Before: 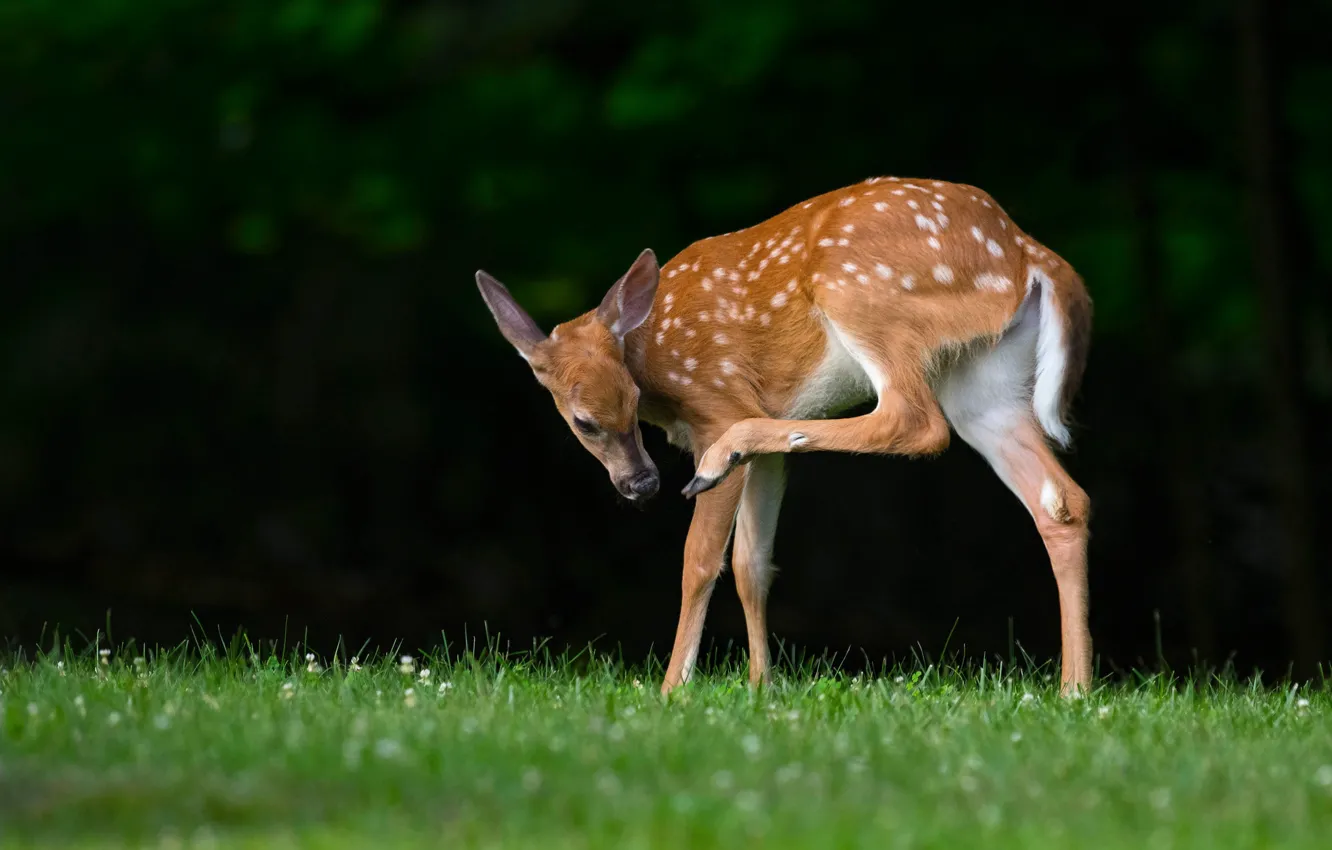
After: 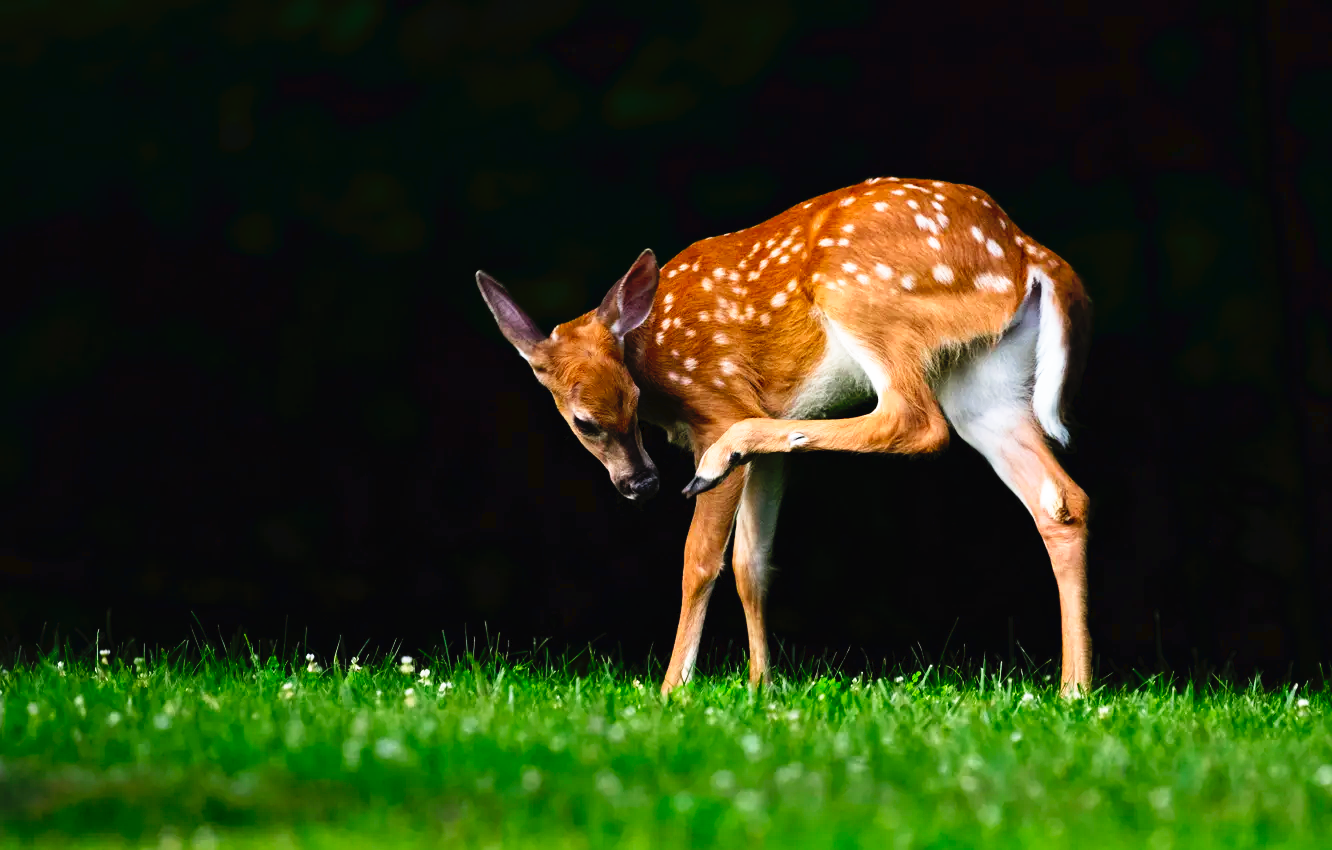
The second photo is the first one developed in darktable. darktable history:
tone curve: curves: ch0 [(0, 0) (0.003, 0.03) (0.011, 0.022) (0.025, 0.018) (0.044, 0.031) (0.069, 0.035) (0.1, 0.04) (0.136, 0.046) (0.177, 0.063) (0.224, 0.087) (0.277, 0.15) (0.335, 0.252) (0.399, 0.354) (0.468, 0.475) (0.543, 0.602) (0.623, 0.73) (0.709, 0.856) (0.801, 0.945) (0.898, 0.987) (1, 1)], preserve colors none
